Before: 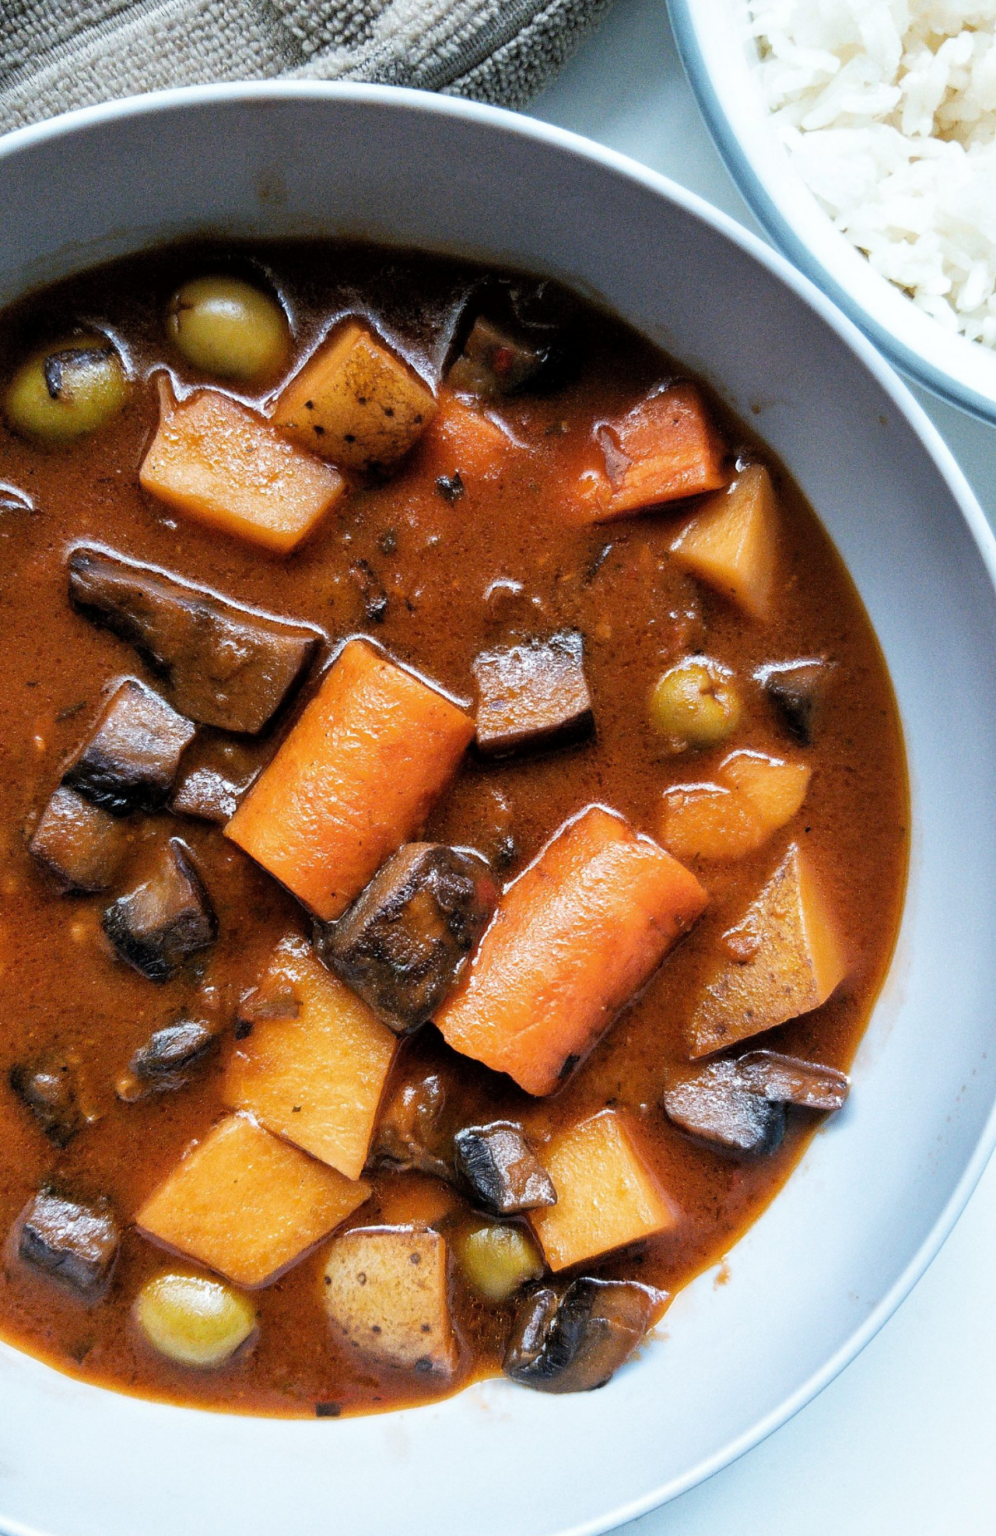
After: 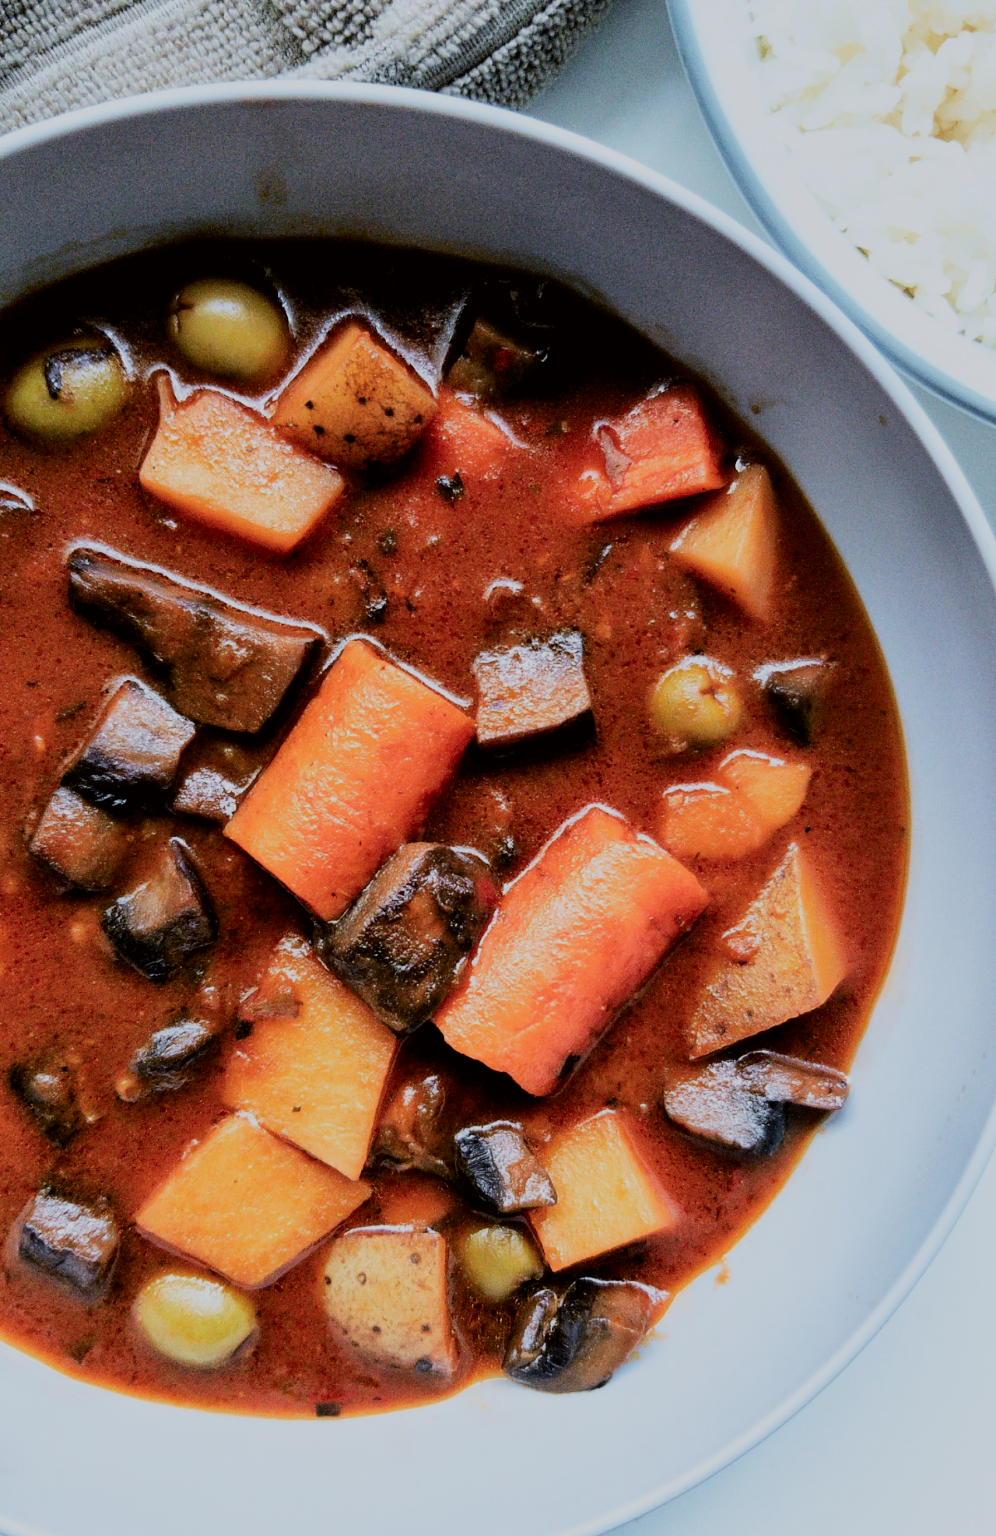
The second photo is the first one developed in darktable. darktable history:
tone curve: curves: ch0 [(0, 0) (0.091, 0.066) (0.184, 0.16) (0.491, 0.519) (0.748, 0.765) (1, 0.919)]; ch1 [(0, 0) (0.179, 0.173) (0.322, 0.32) (0.424, 0.424) (0.502, 0.504) (0.56, 0.578) (0.631, 0.675) (0.777, 0.806) (1, 1)]; ch2 [(0, 0) (0.434, 0.447) (0.483, 0.487) (0.547, 0.573) (0.676, 0.673) (1, 1)], color space Lab, independent channels, preserve colors none
white balance: red 0.976, blue 1.04
exposure: compensate exposure bias true, compensate highlight preservation false
filmic rgb: black relative exposure -7.65 EV, white relative exposure 4.56 EV, hardness 3.61
